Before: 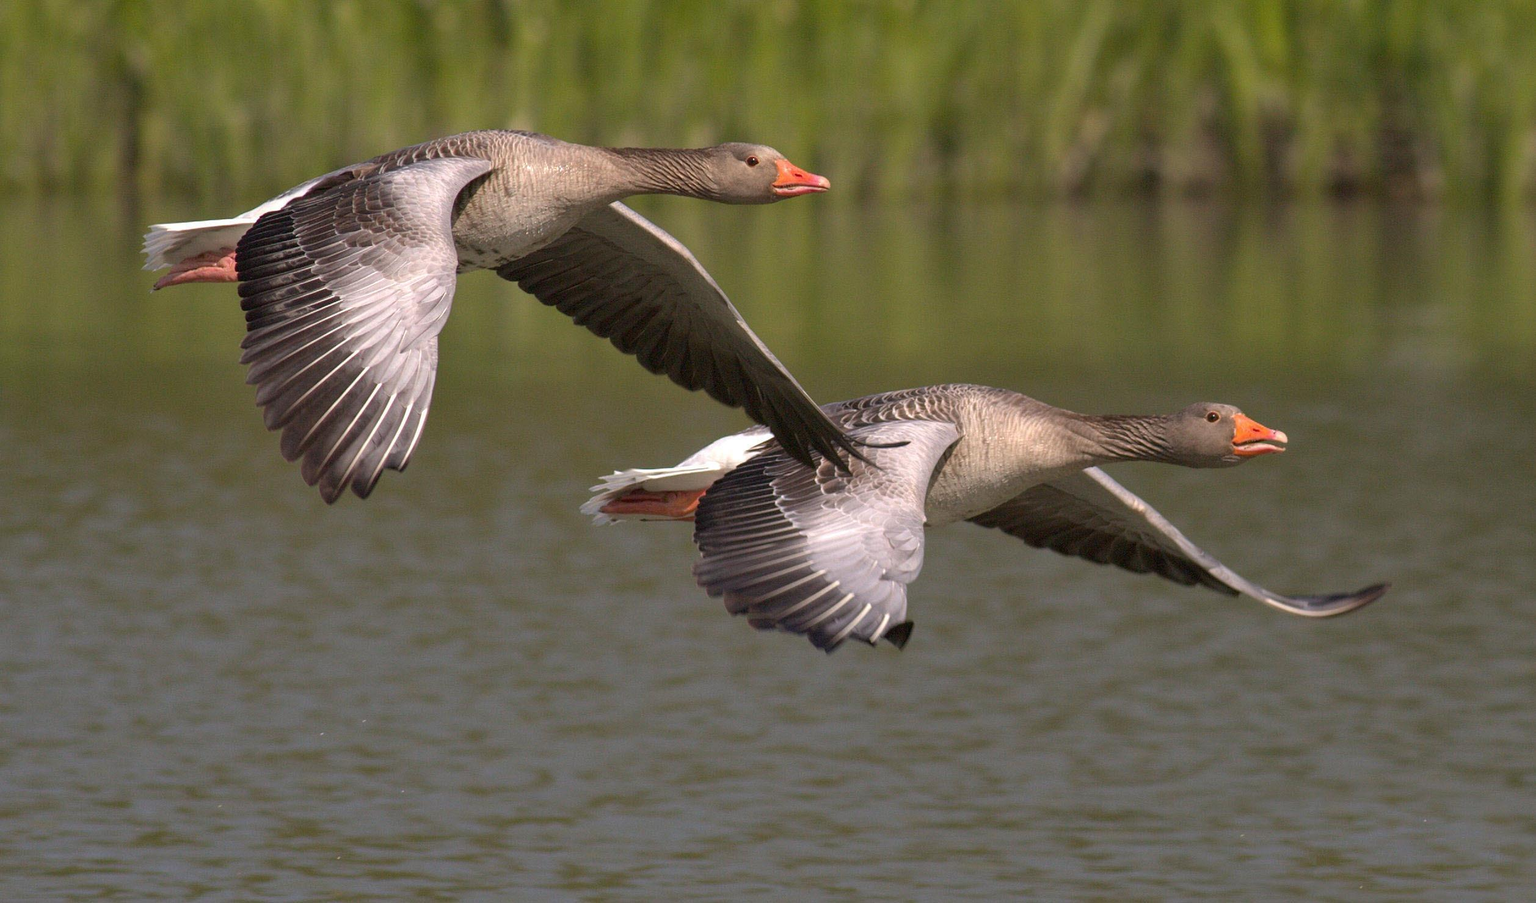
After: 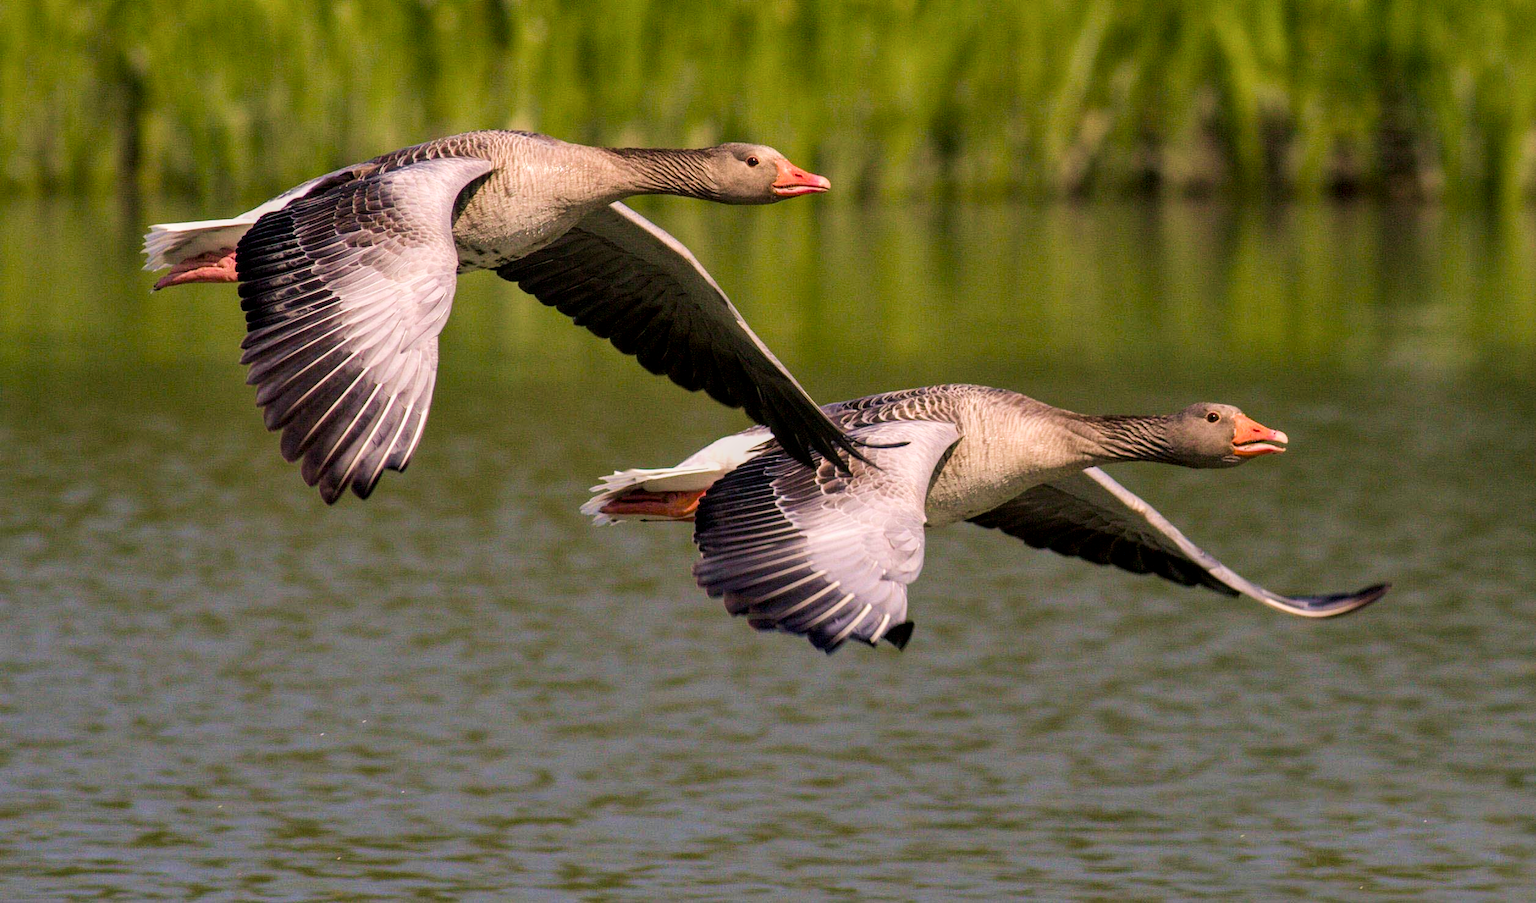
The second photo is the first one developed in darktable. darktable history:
local contrast: on, module defaults
color balance rgb: shadows lift › chroma 4.21%, shadows lift › hue 252.22°, highlights gain › chroma 1.36%, highlights gain › hue 50.24°, perceptual saturation grading › mid-tones 6.33%, perceptual saturation grading › shadows 72.44%, perceptual brilliance grading › highlights 11.59%, contrast 5.05%
filmic rgb: black relative exposure -7.65 EV, white relative exposure 4.56 EV, hardness 3.61
tone equalizer: -8 EV -0.417 EV, -7 EV -0.389 EV, -6 EV -0.333 EV, -5 EV -0.222 EV, -3 EV 0.222 EV, -2 EV 0.333 EV, -1 EV 0.389 EV, +0 EV 0.417 EV, edges refinement/feathering 500, mask exposure compensation -1.57 EV, preserve details no
velvia: strength 40%
